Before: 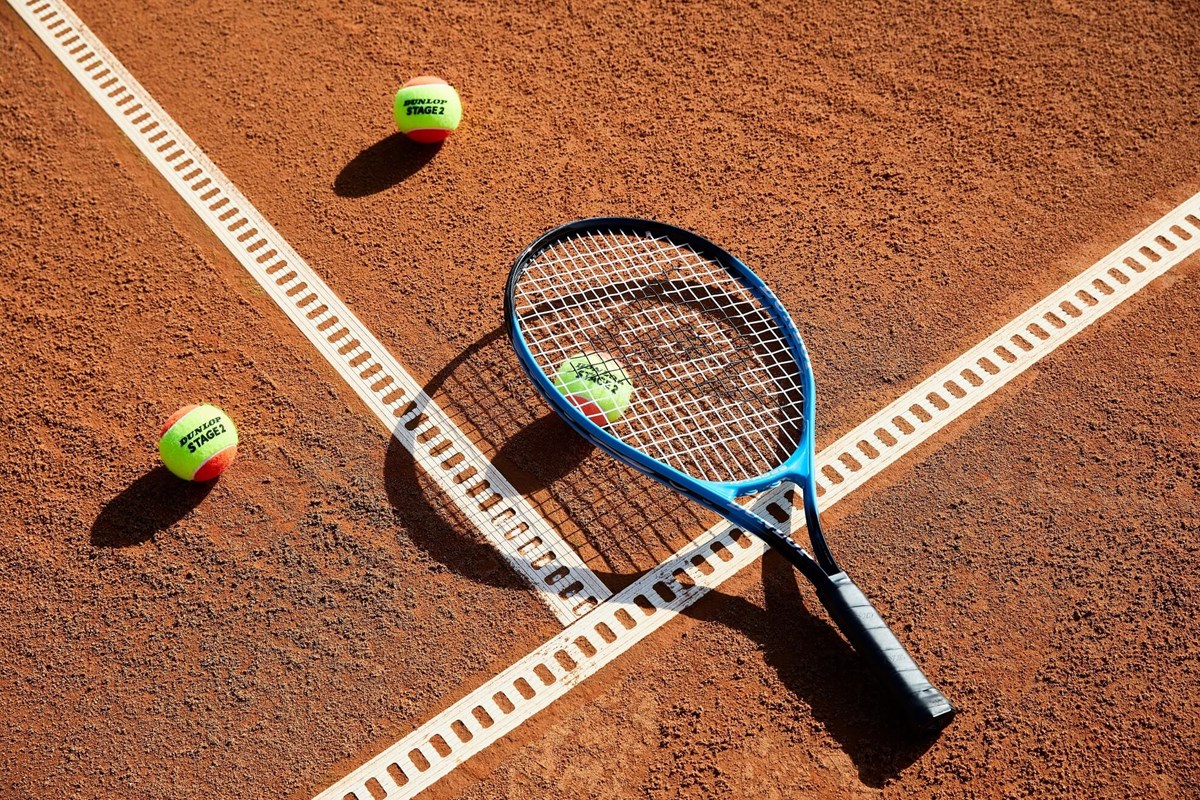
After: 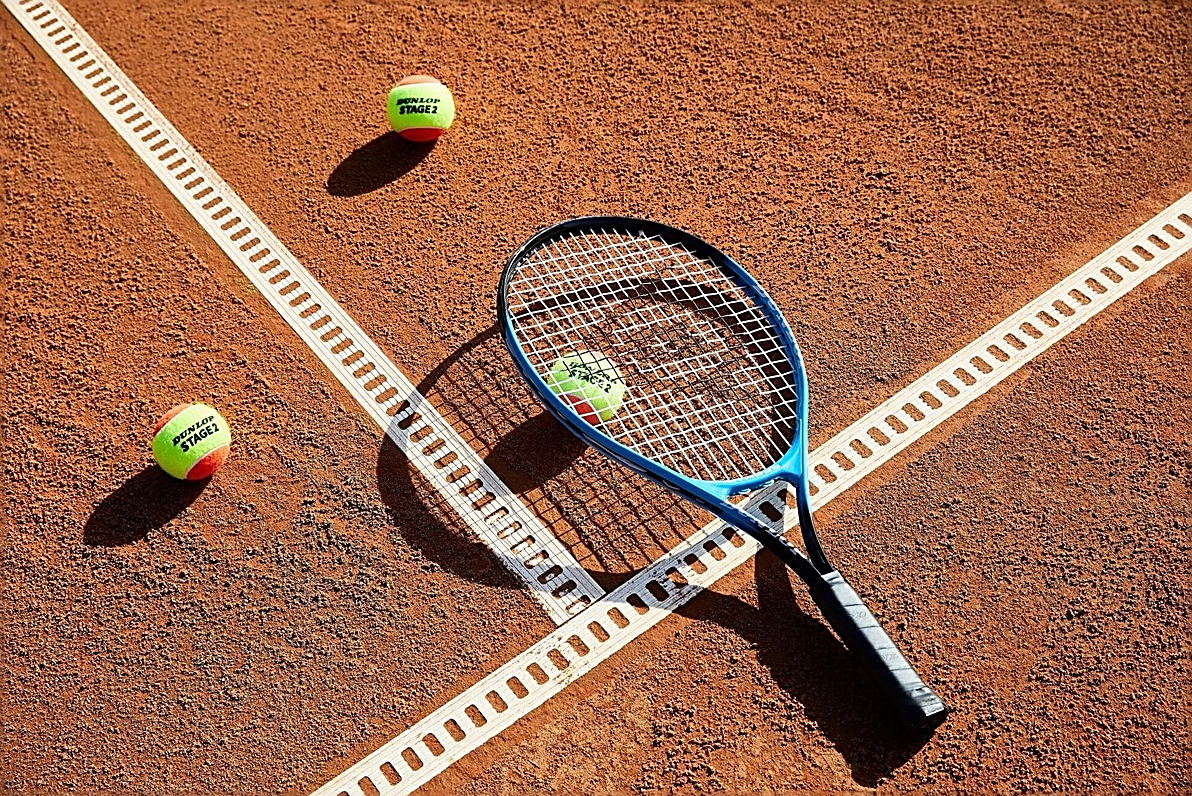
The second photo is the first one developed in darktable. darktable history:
sharpen: amount 0.901
crop and rotate: left 0.614%, top 0.179%, bottom 0.309%
